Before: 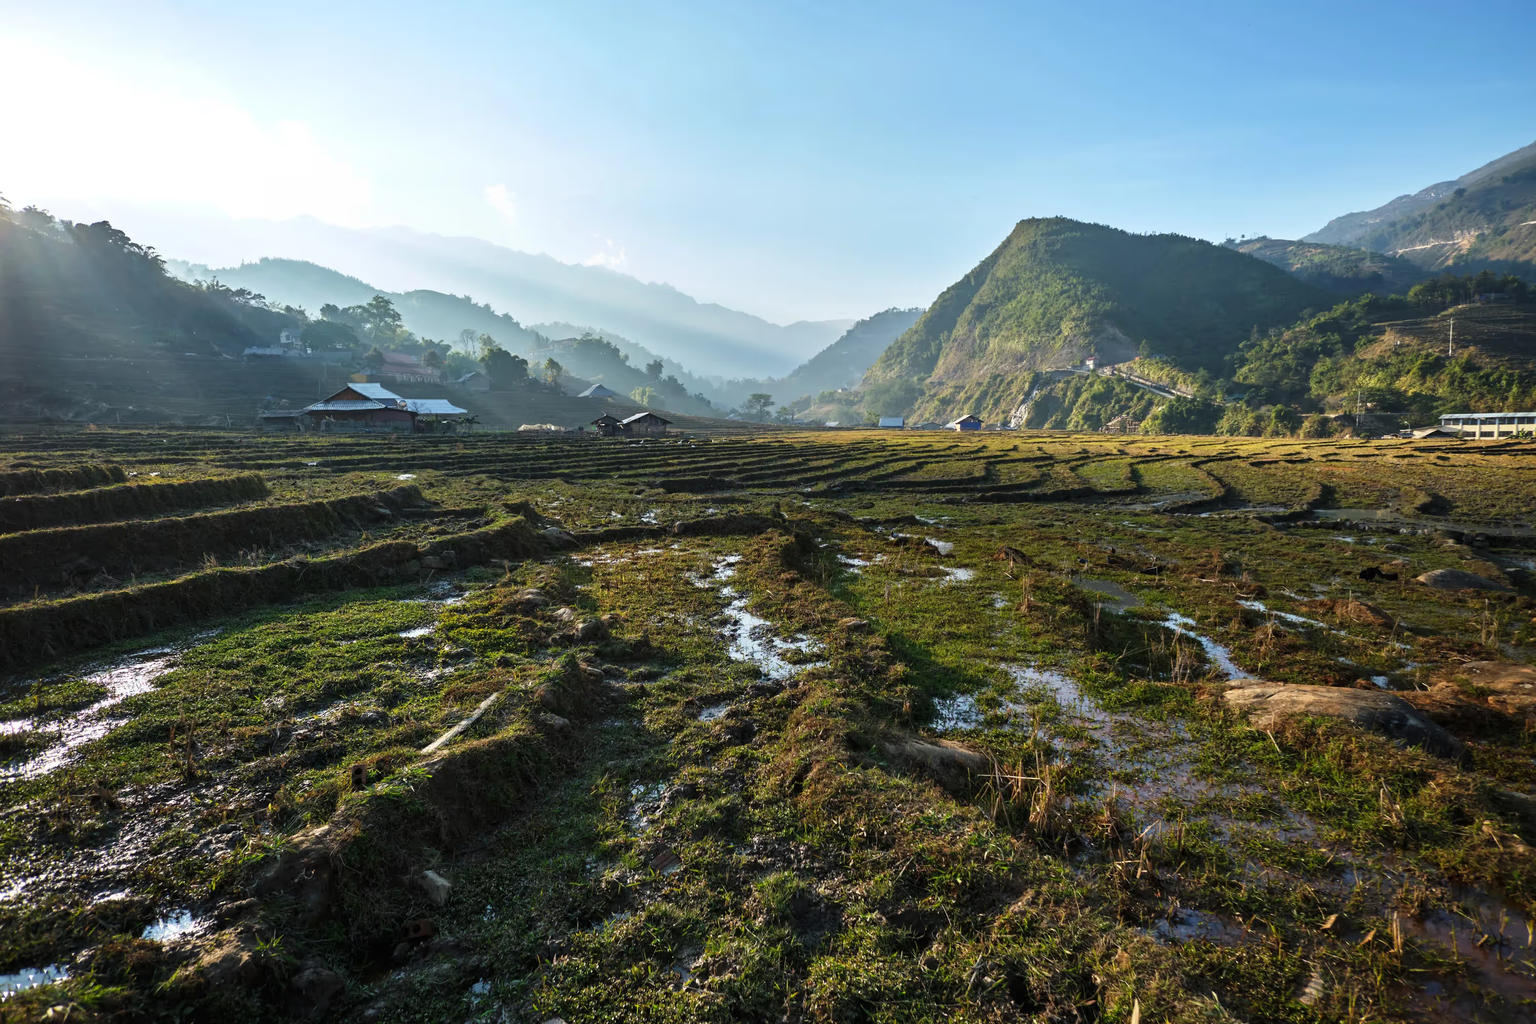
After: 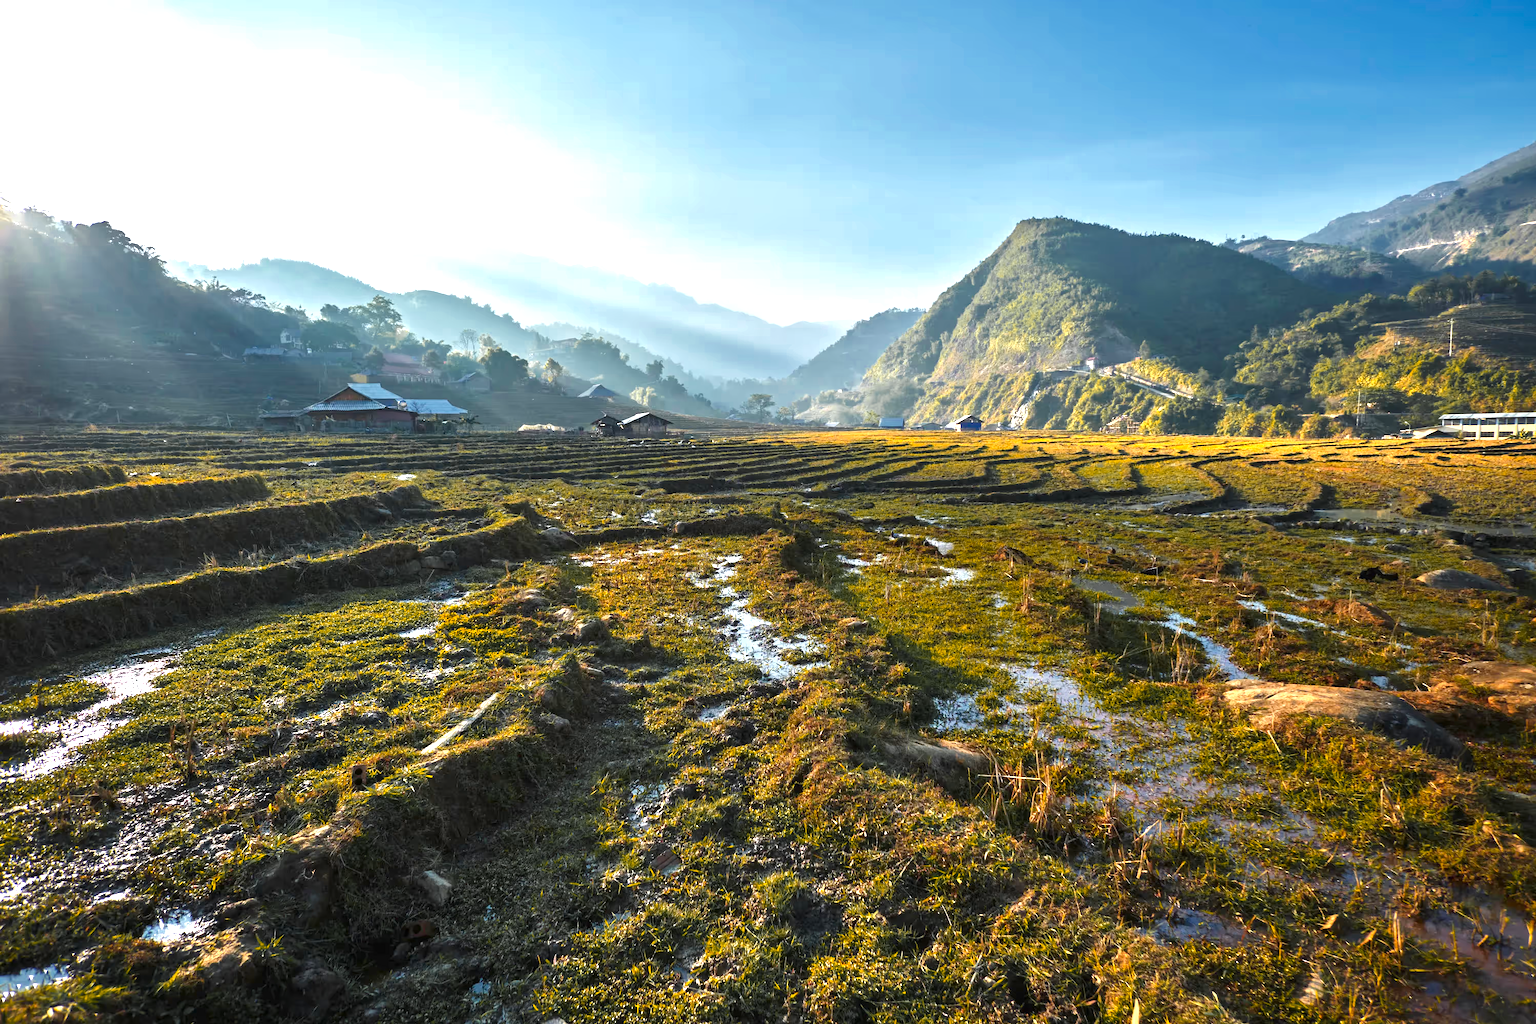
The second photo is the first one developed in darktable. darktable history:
color zones: curves: ch0 [(0, 0.499) (0.143, 0.5) (0.286, 0.5) (0.429, 0.476) (0.571, 0.284) (0.714, 0.243) (0.857, 0.449) (1, 0.499)]; ch1 [(0, 0.532) (0.143, 0.645) (0.286, 0.696) (0.429, 0.211) (0.571, 0.504) (0.714, 0.493) (0.857, 0.495) (1, 0.532)]; ch2 [(0, 0.5) (0.143, 0.5) (0.286, 0.427) (0.429, 0.324) (0.571, 0.5) (0.714, 0.5) (0.857, 0.5) (1, 0.5)]
exposure: black level correction 0, exposure 1 EV, compensate exposure bias true, compensate highlight preservation false
